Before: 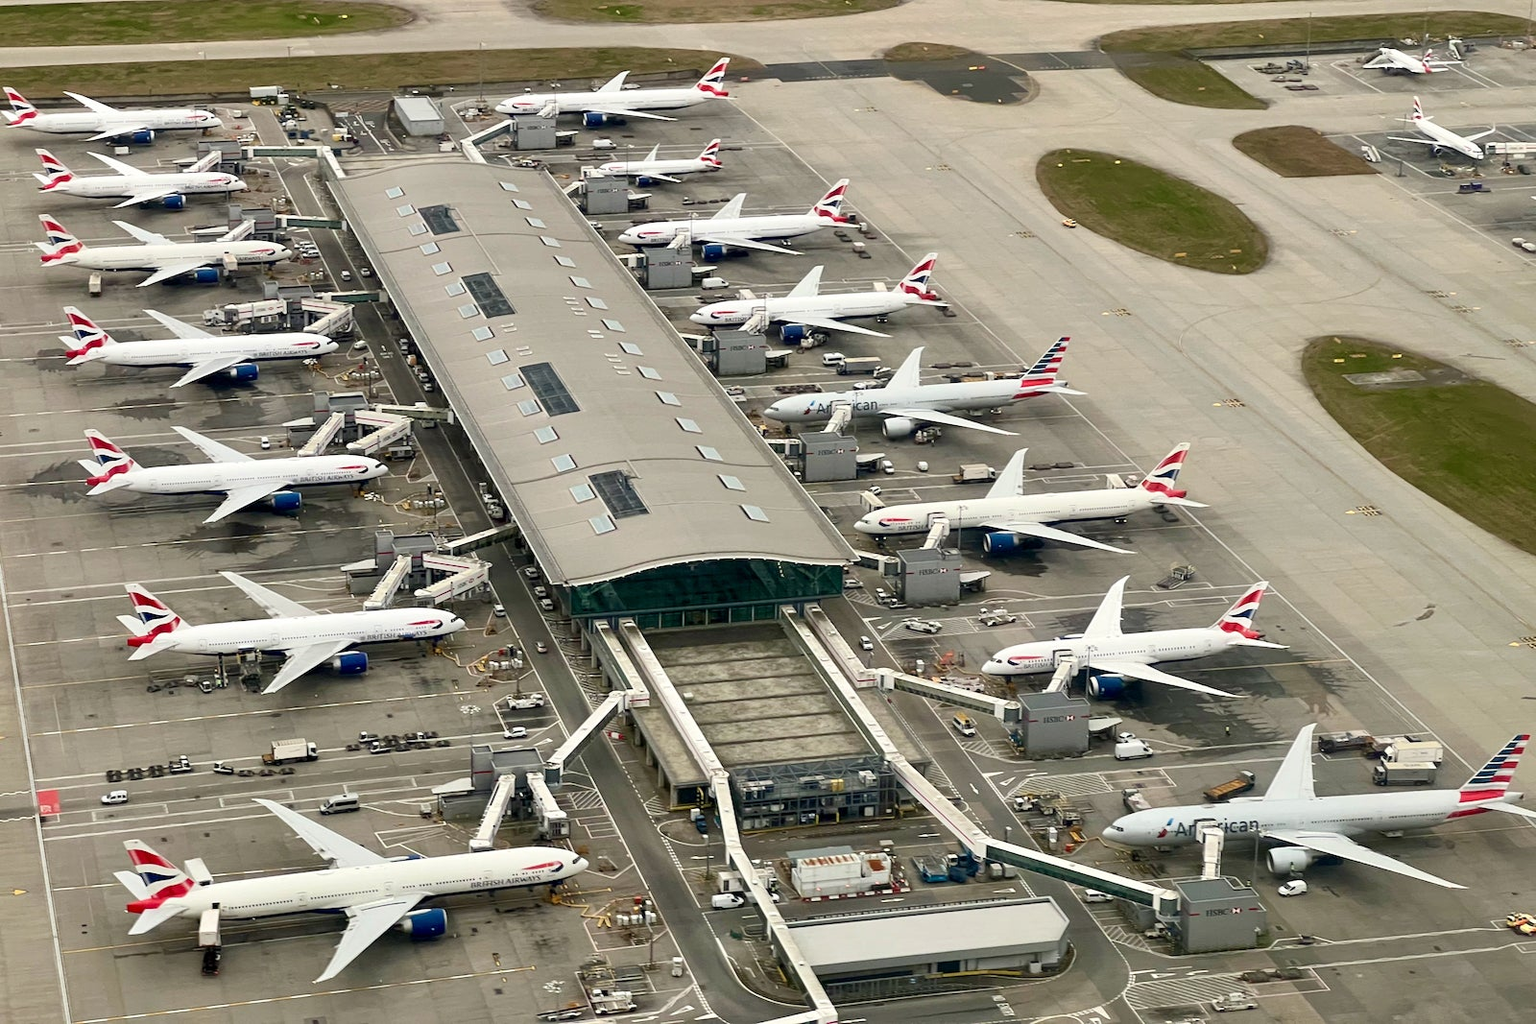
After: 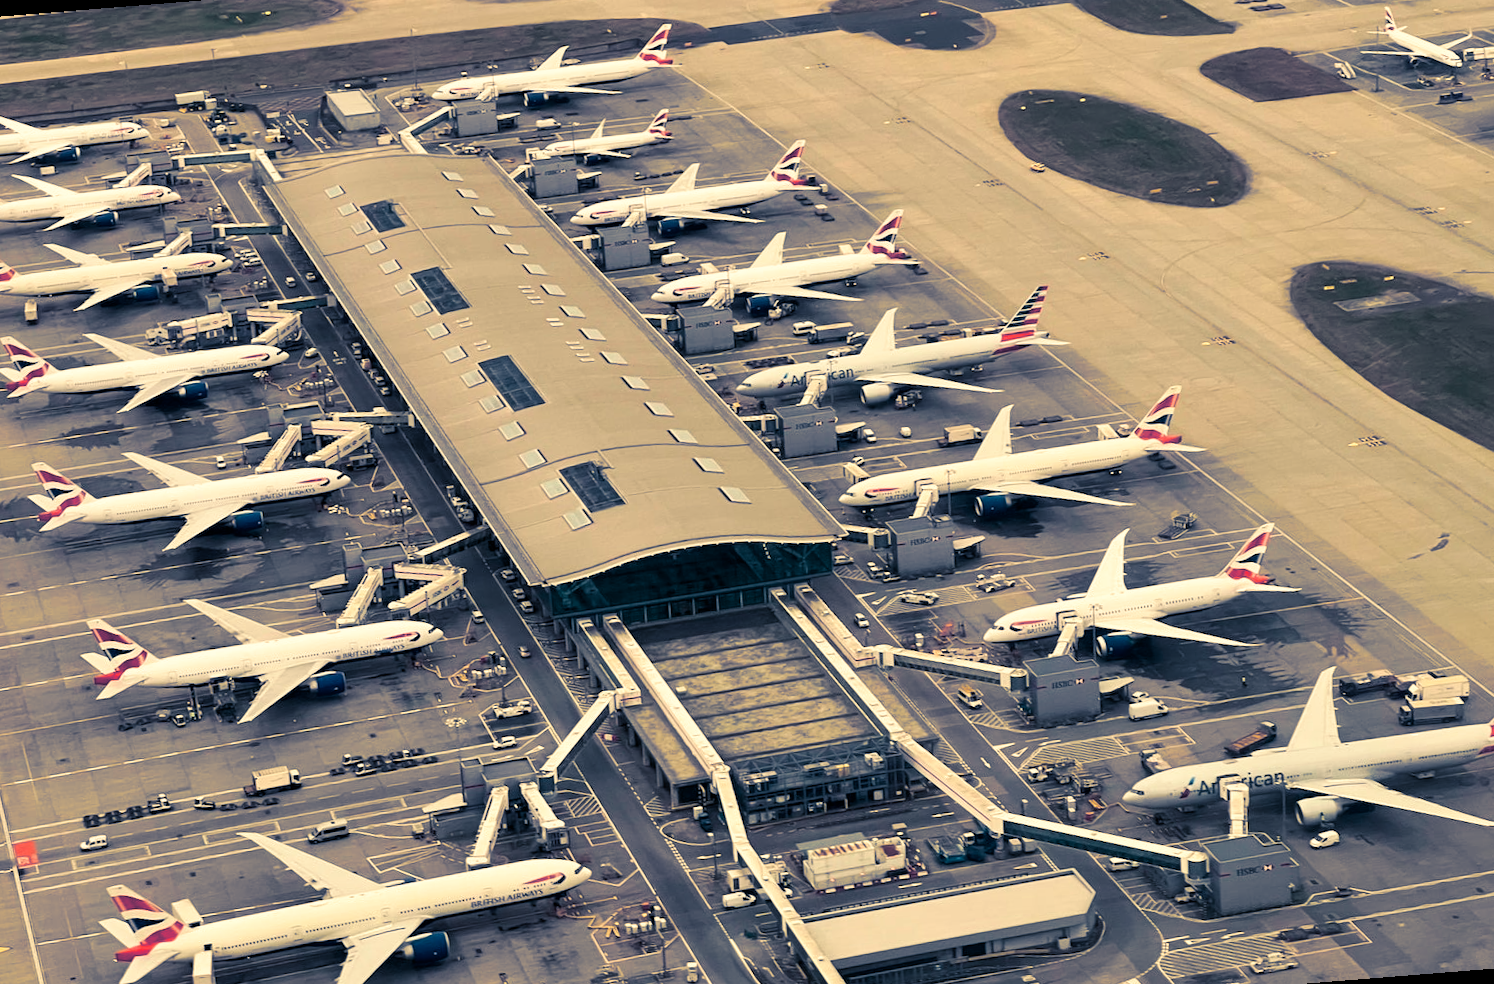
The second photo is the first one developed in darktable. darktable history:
crop: bottom 0.071%
split-toning: shadows › hue 226.8°, shadows › saturation 0.84
rotate and perspective: rotation -4.57°, crop left 0.054, crop right 0.944, crop top 0.087, crop bottom 0.914
white balance: red 1.123, blue 0.83
